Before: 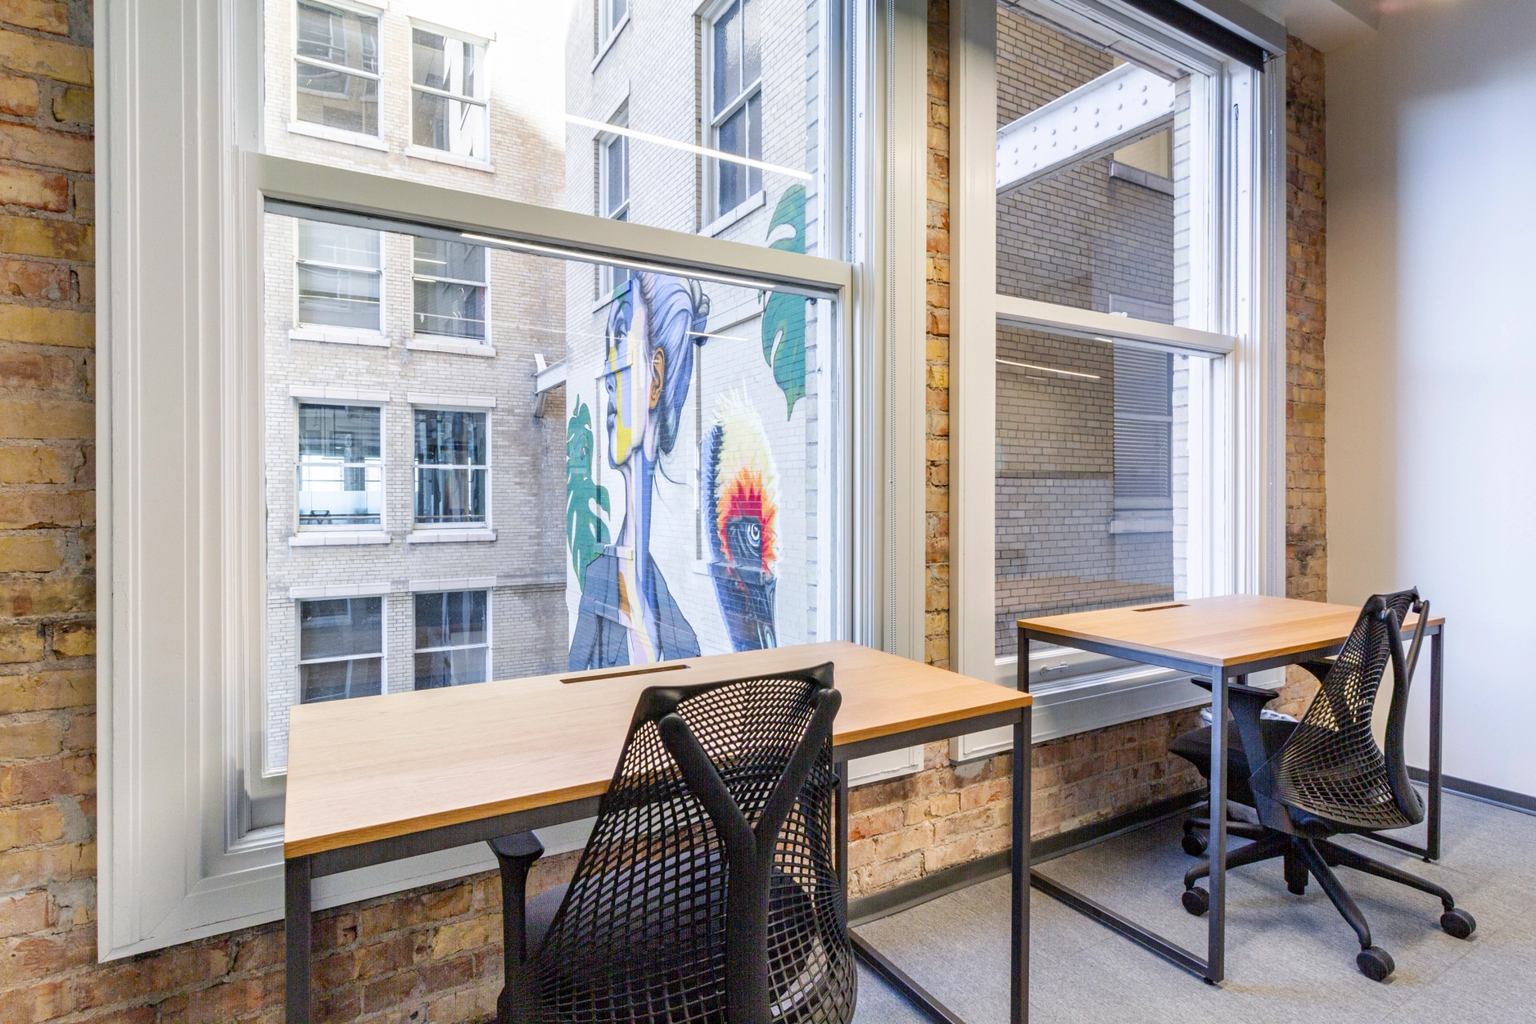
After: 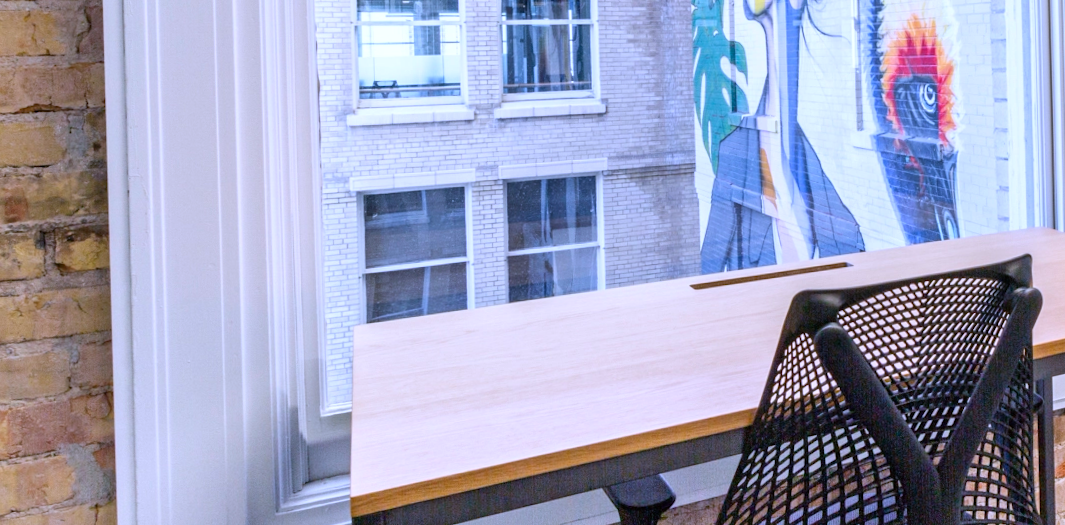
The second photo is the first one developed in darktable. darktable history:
white balance: red 1.066, blue 1.119
rotate and perspective: rotation -1.42°, crop left 0.016, crop right 0.984, crop top 0.035, crop bottom 0.965
crop: top 44.483%, right 43.593%, bottom 12.892%
color calibration: illuminant Planckian (black body), x 0.378, y 0.375, temperature 4065 K
